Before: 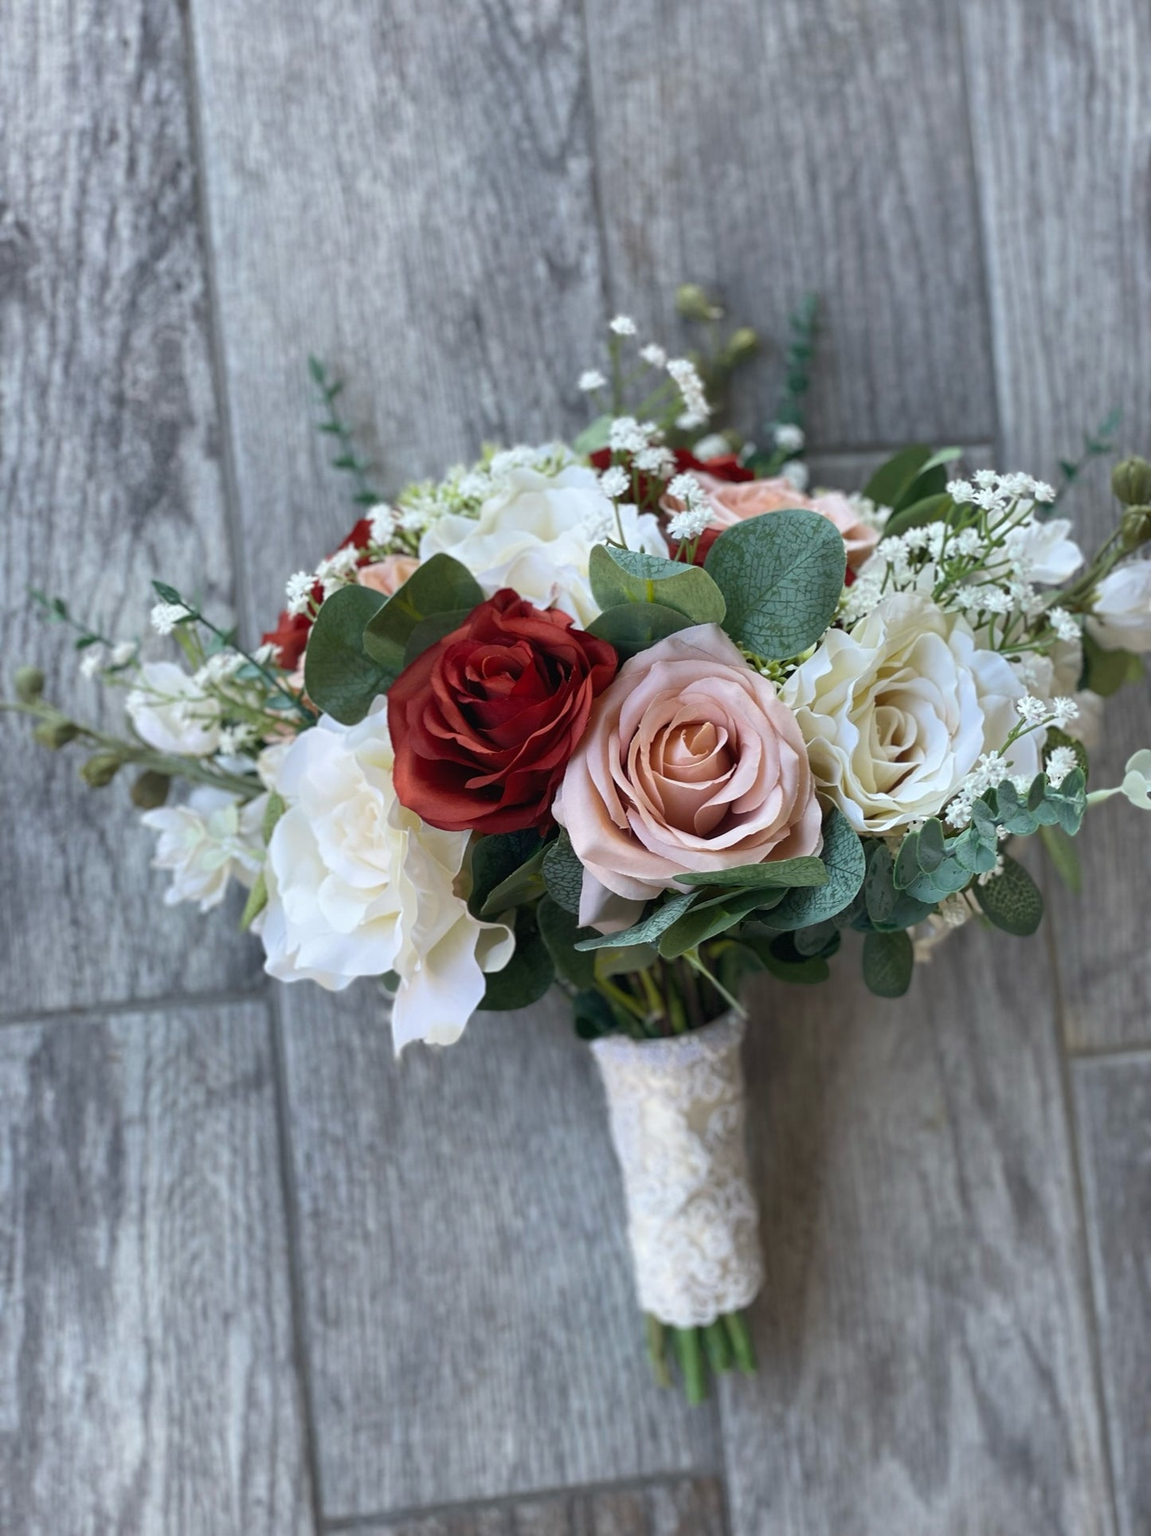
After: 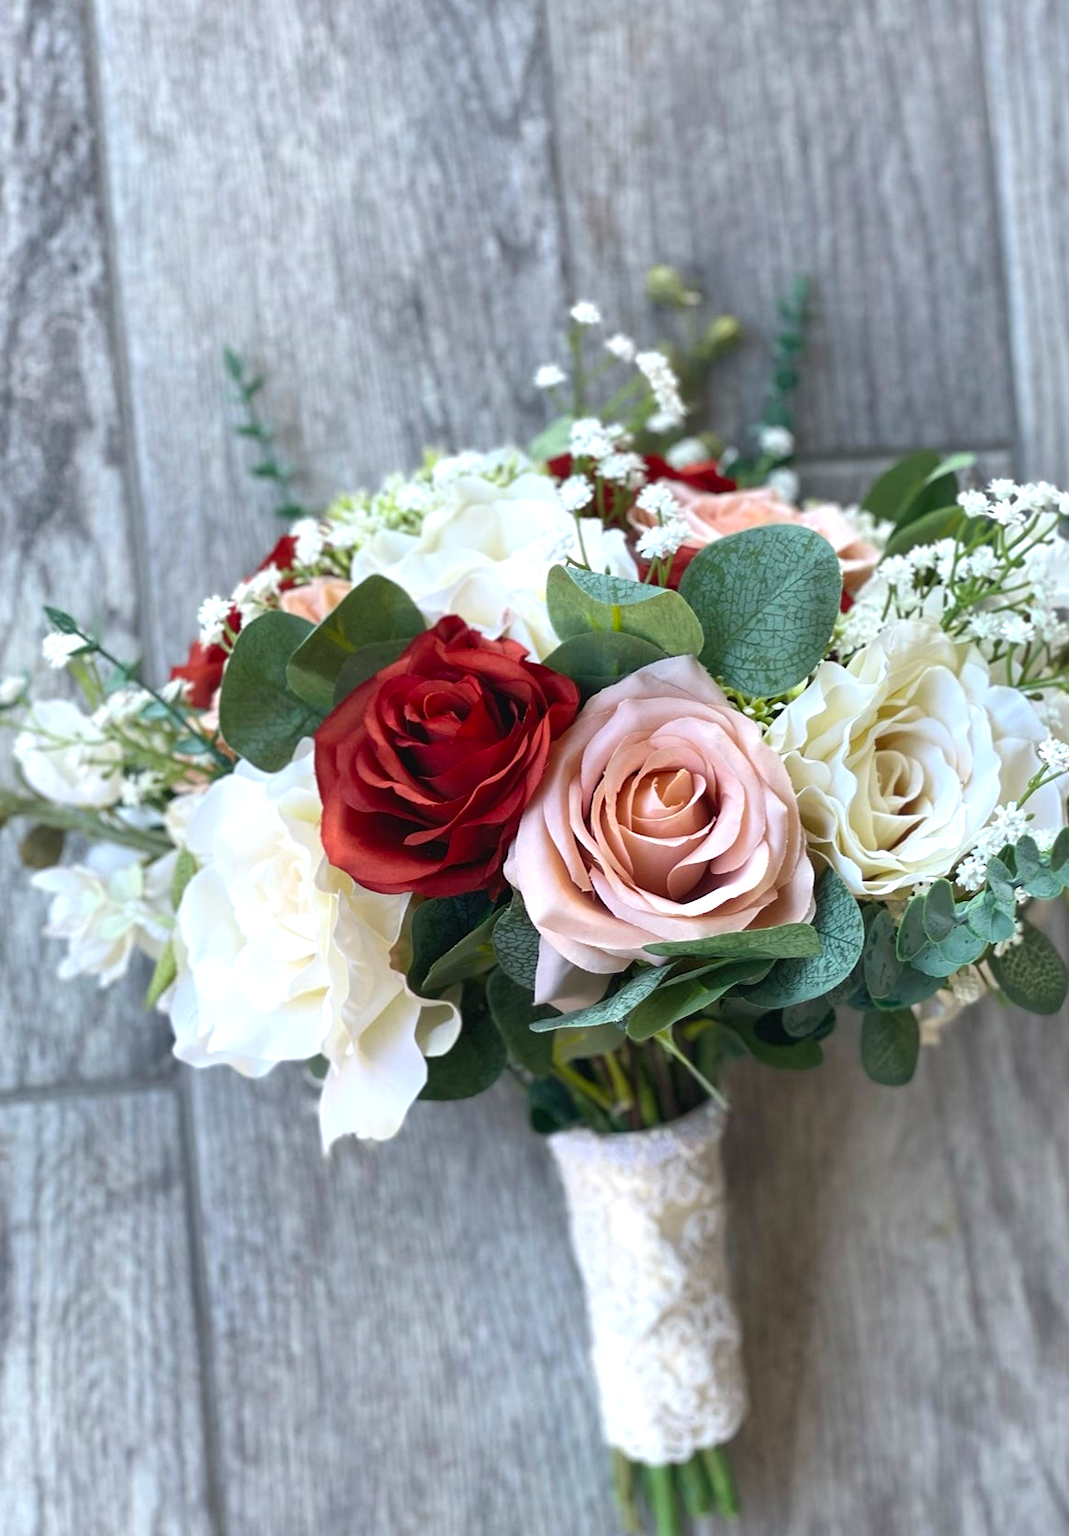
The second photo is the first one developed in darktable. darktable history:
contrast brightness saturation: contrast 0.04, saturation 0.16
exposure: black level correction 0, exposure 0.5 EV, compensate exposure bias true, compensate highlight preservation false
crop: left 9.929%, top 3.475%, right 9.188%, bottom 9.529%
